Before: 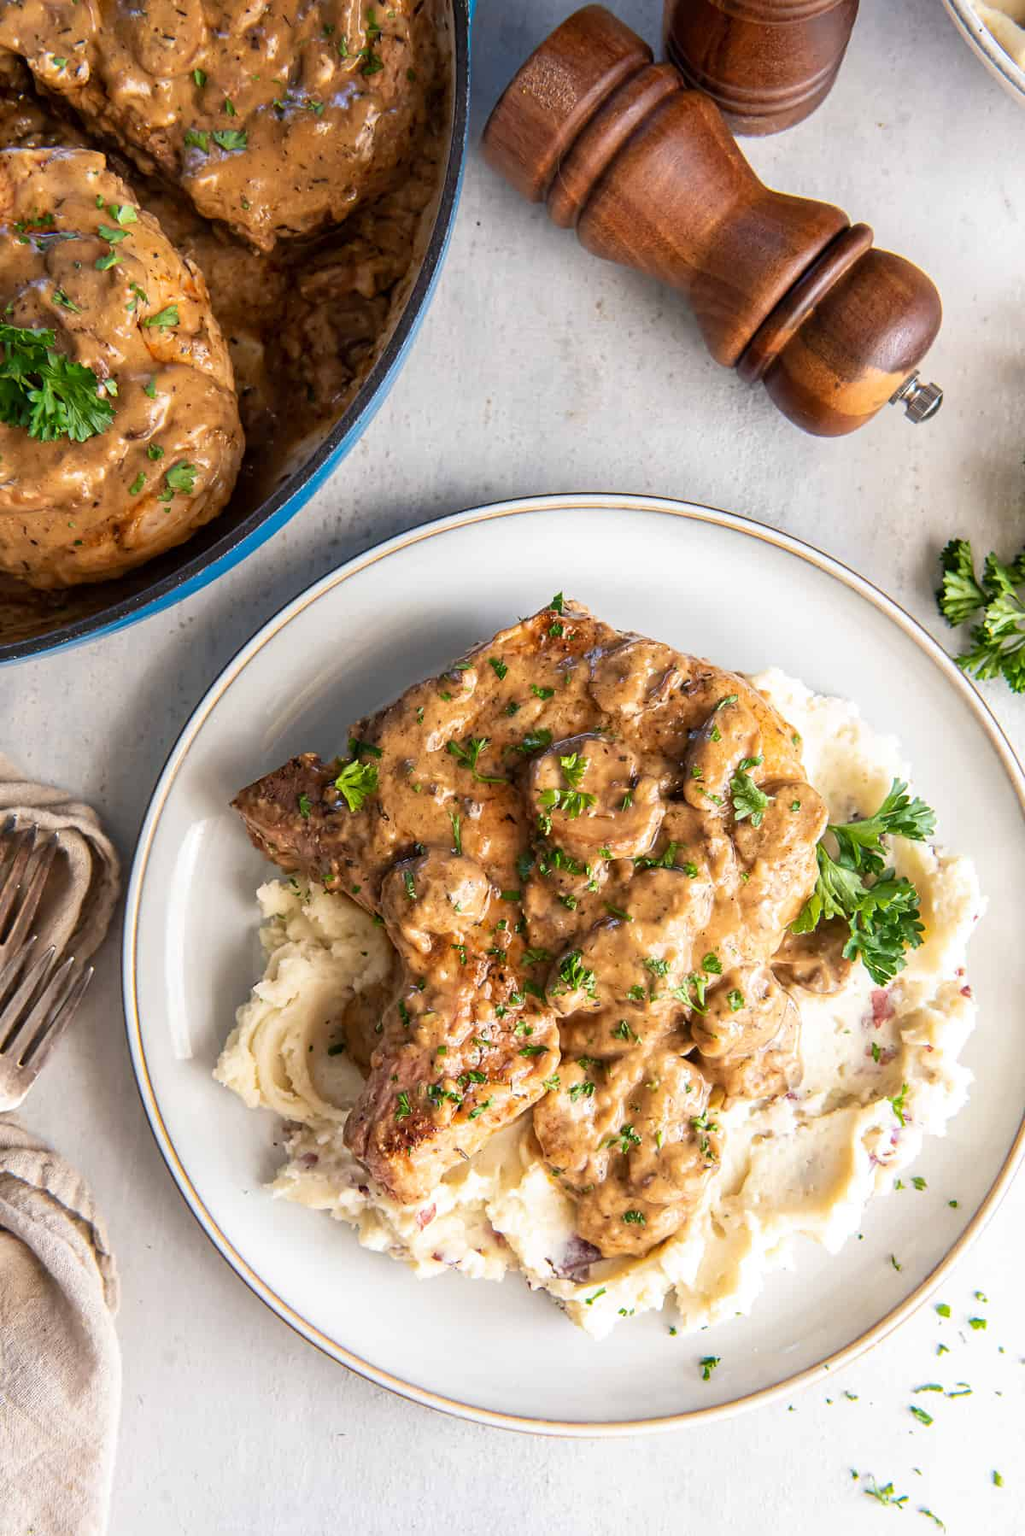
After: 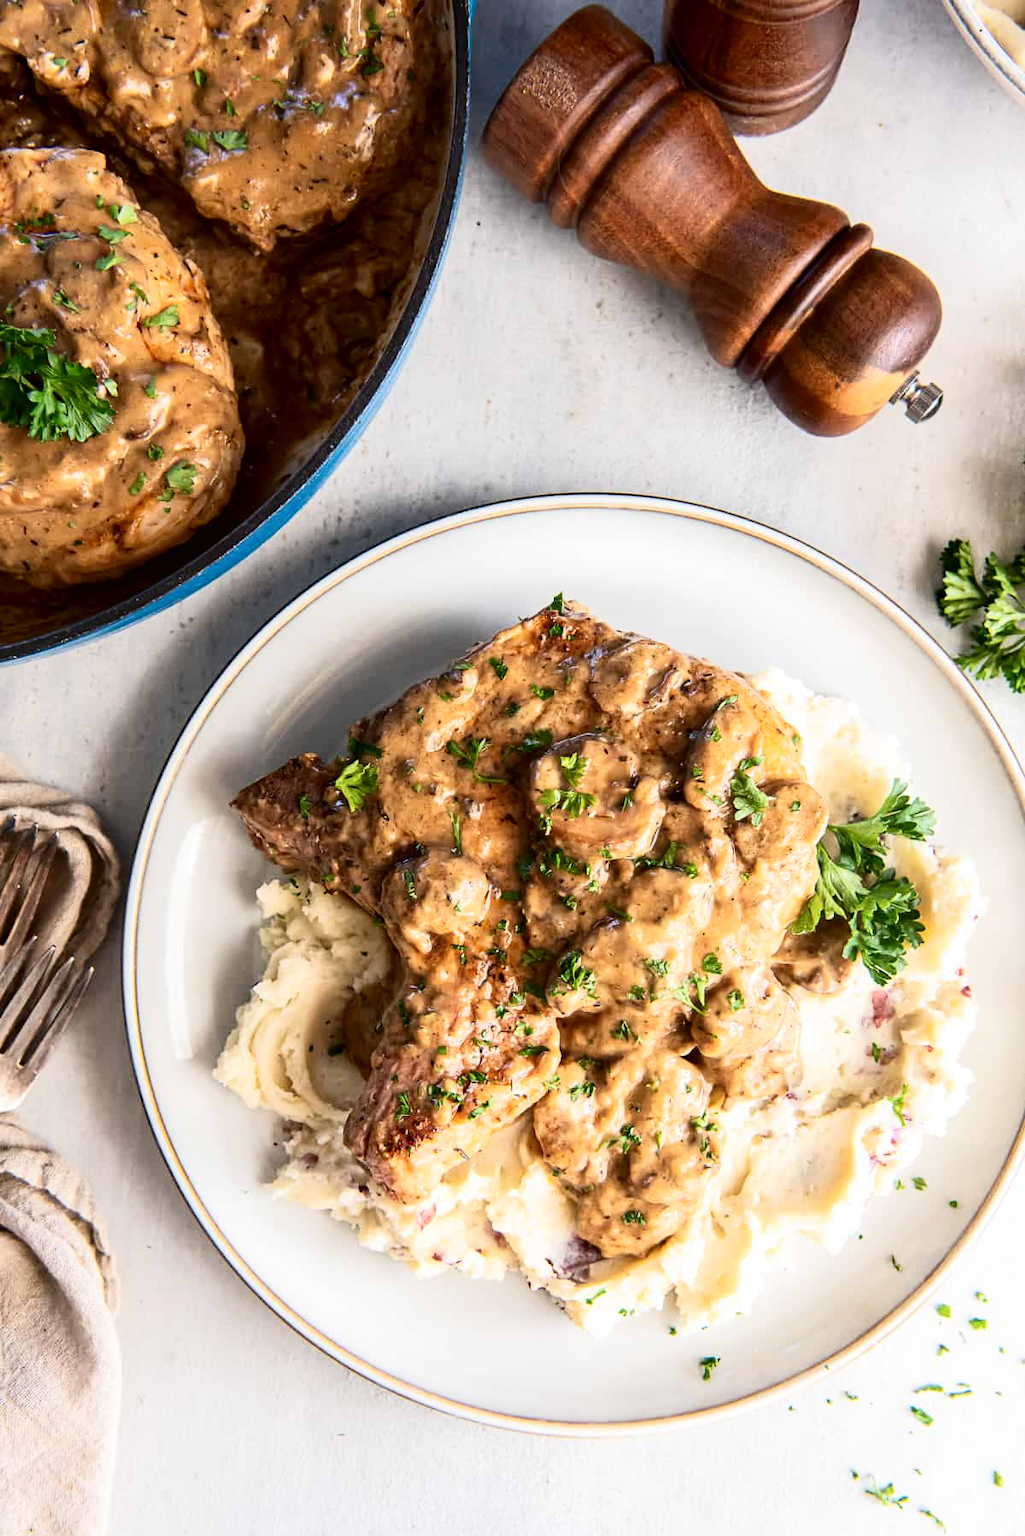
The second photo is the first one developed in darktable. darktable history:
tone curve: curves: ch0 [(0, 0) (0.003, 0.008) (0.011, 0.008) (0.025, 0.011) (0.044, 0.017) (0.069, 0.029) (0.1, 0.045) (0.136, 0.067) (0.177, 0.103) (0.224, 0.151) (0.277, 0.21) (0.335, 0.285) (0.399, 0.37) (0.468, 0.462) (0.543, 0.568) (0.623, 0.679) (0.709, 0.79) (0.801, 0.876) (0.898, 0.936) (1, 1)], color space Lab, independent channels, preserve colors none
